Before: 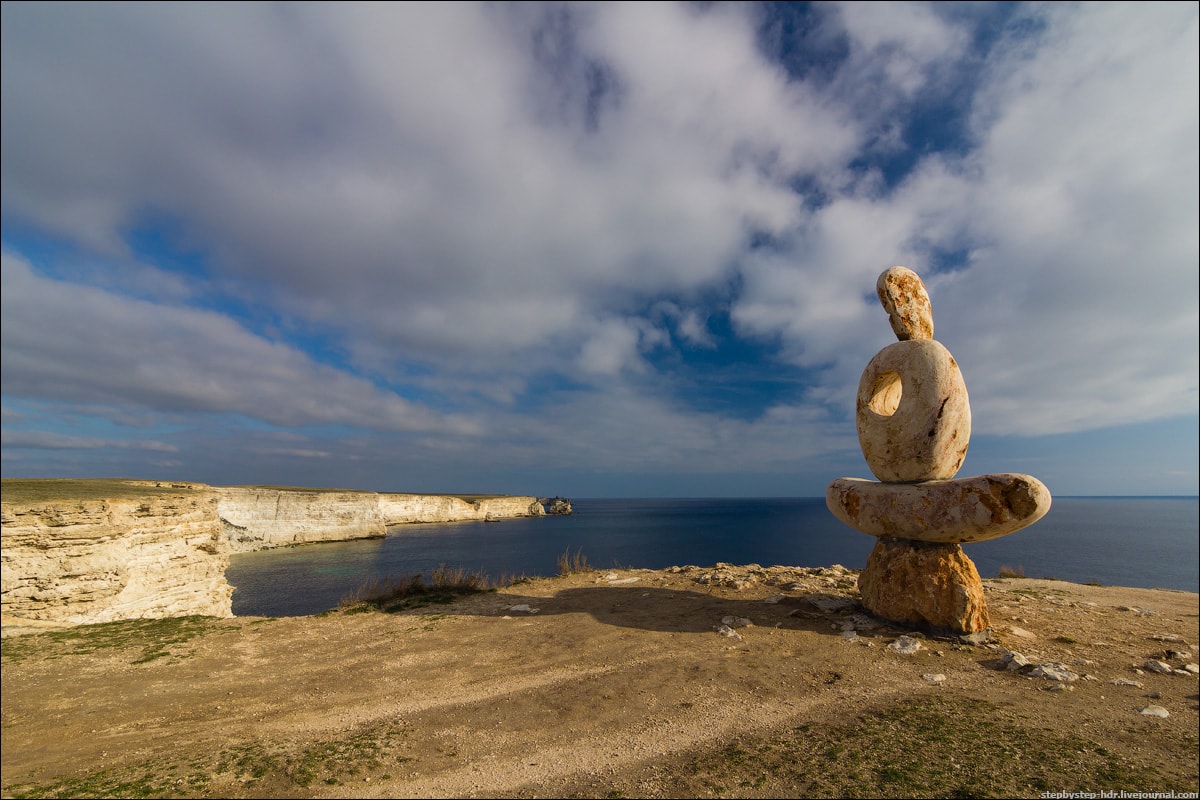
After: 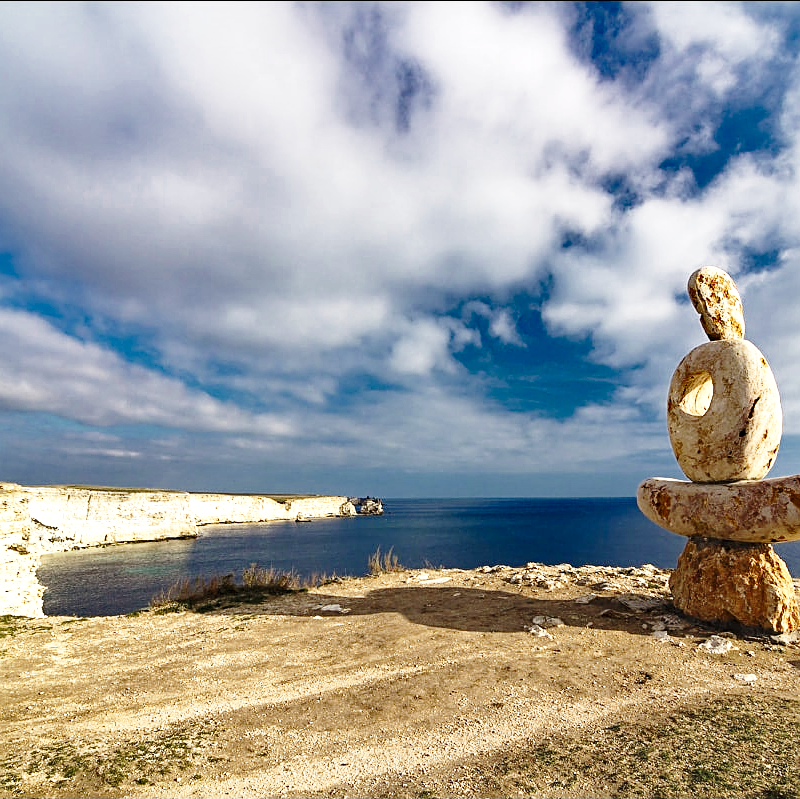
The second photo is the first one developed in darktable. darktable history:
exposure: exposure 0.781 EV, compensate highlight preservation false
shadows and highlights: shadows 12, white point adjustment 1.2, soften with gaussian
base curve: curves: ch0 [(0, 0) (0.028, 0.03) (0.121, 0.232) (0.46, 0.748) (0.859, 0.968) (1, 1)], preserve colors none
color zones: curves: ch0 [(0, 0.5) (0.125, 0.4) (0.25, 0.5) (0.375, 0.4) (0.5, 0.4) (0.625, 0.35) (0.75, 0.35) (0.875, 0.5)]; ch1 [(0, 0.35) (0.125, 0.45) (0.25, 0.35) (0.375, 0.35) (0.5, 0.35) (0.625, 0.35) (0.75, 0.45) (0.875, 0.35)]; ch2 [(0, 0.6) (0.125, 0.5) (0.25, 0.5) (0.375, 0.6) (0.5, 0.6) (0.625, 0.5) (0.75, 0.5) (0.875, 0.5)]
sharpen: on, module defaults
tone equalizer: -7 EV 0.18 EV, -6 EV 0.12 EV, -5 EV 0.08 EV, -4 EV 0.04 EV, -2 EV -0.02 EV, -1 EV -0.04 EV, +0 EV -0.06 EV, luminance estimator HSV value / RGB max
crop and rotate: left 15.754%, right 17.579%
haze removal: compatibility mode true, adaptive false
